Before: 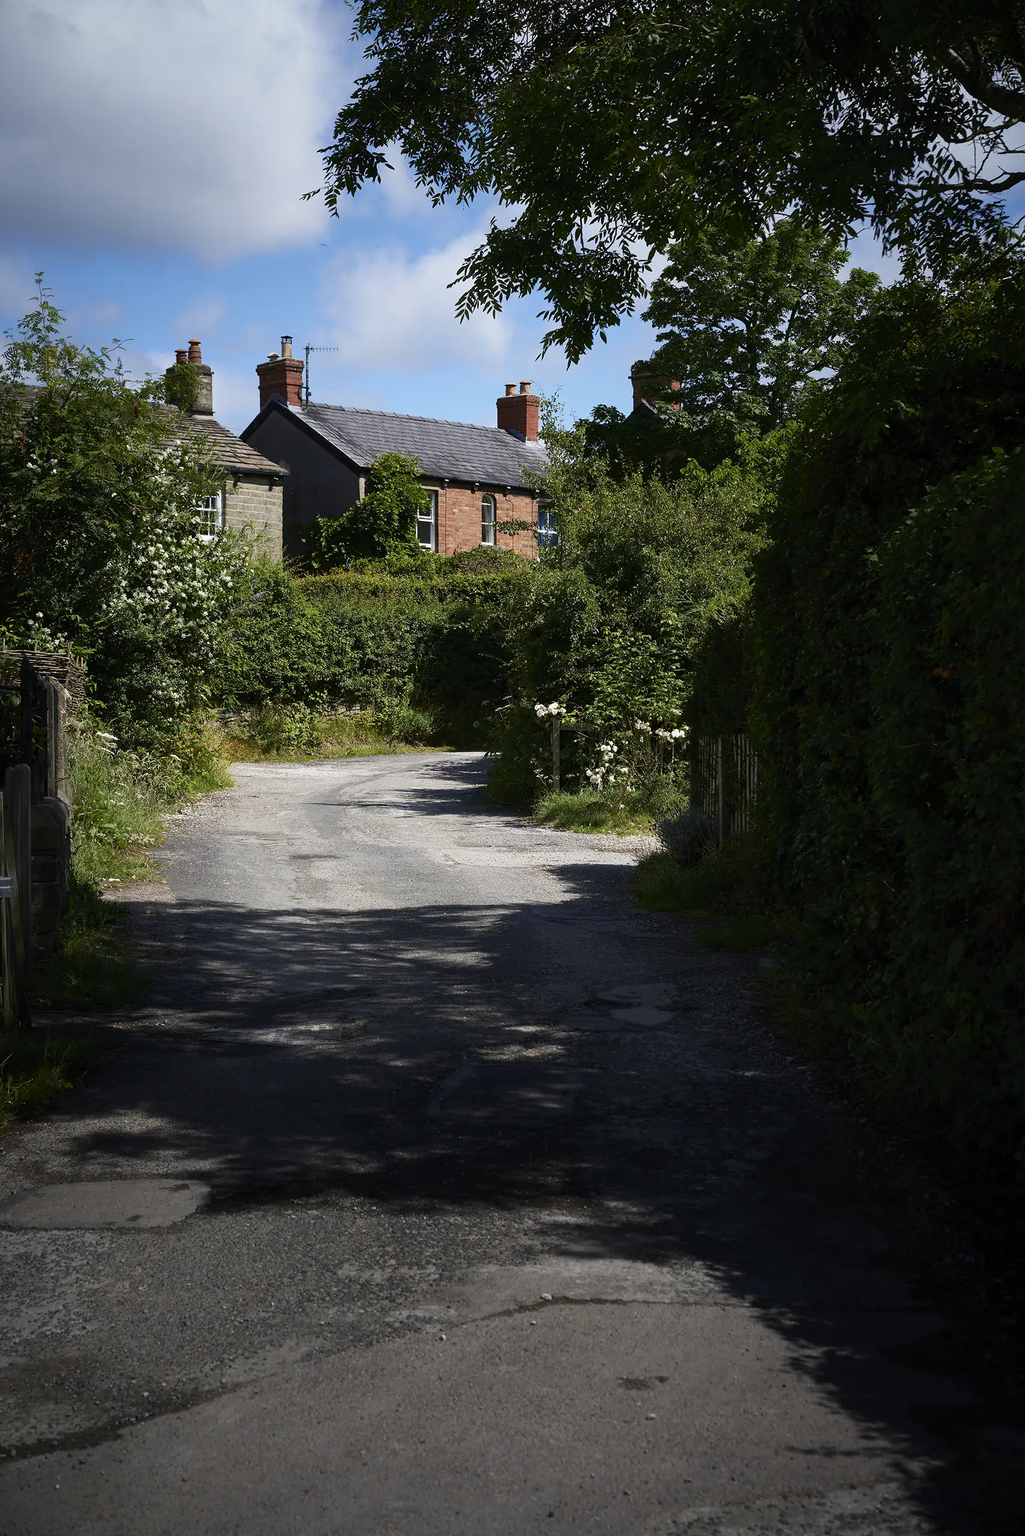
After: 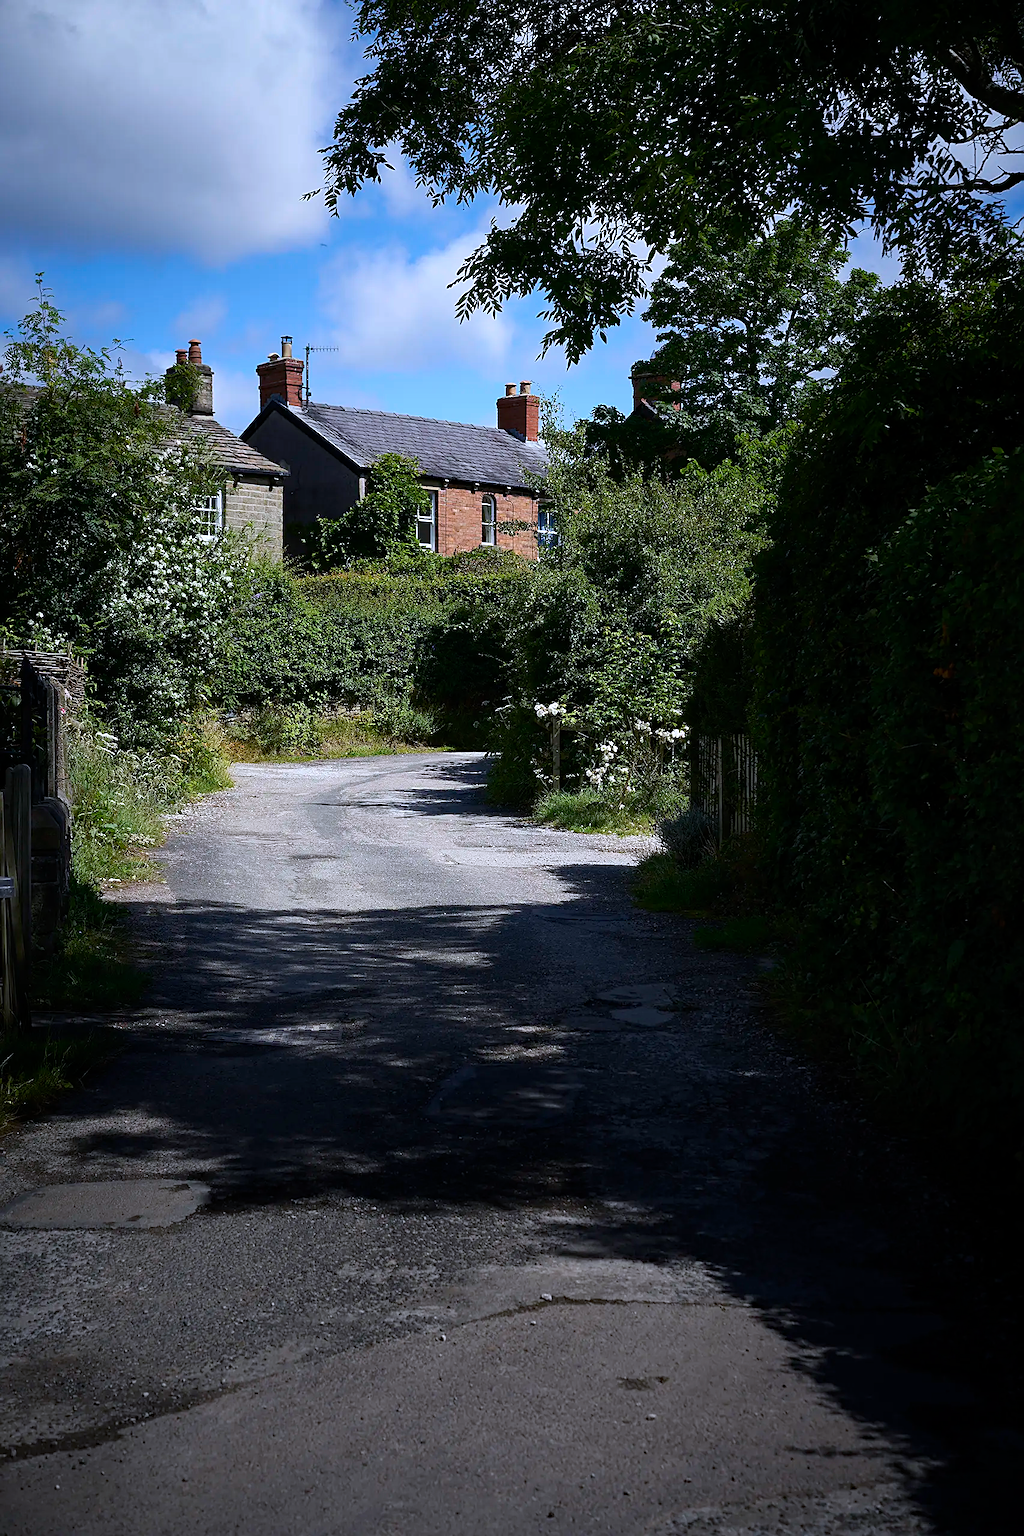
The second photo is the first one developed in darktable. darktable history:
sharpen: on, module defaults
haze removal: compatibility mode true, adaptive false
white balance: red 0.967, blue 1.119, emerald 0.756
